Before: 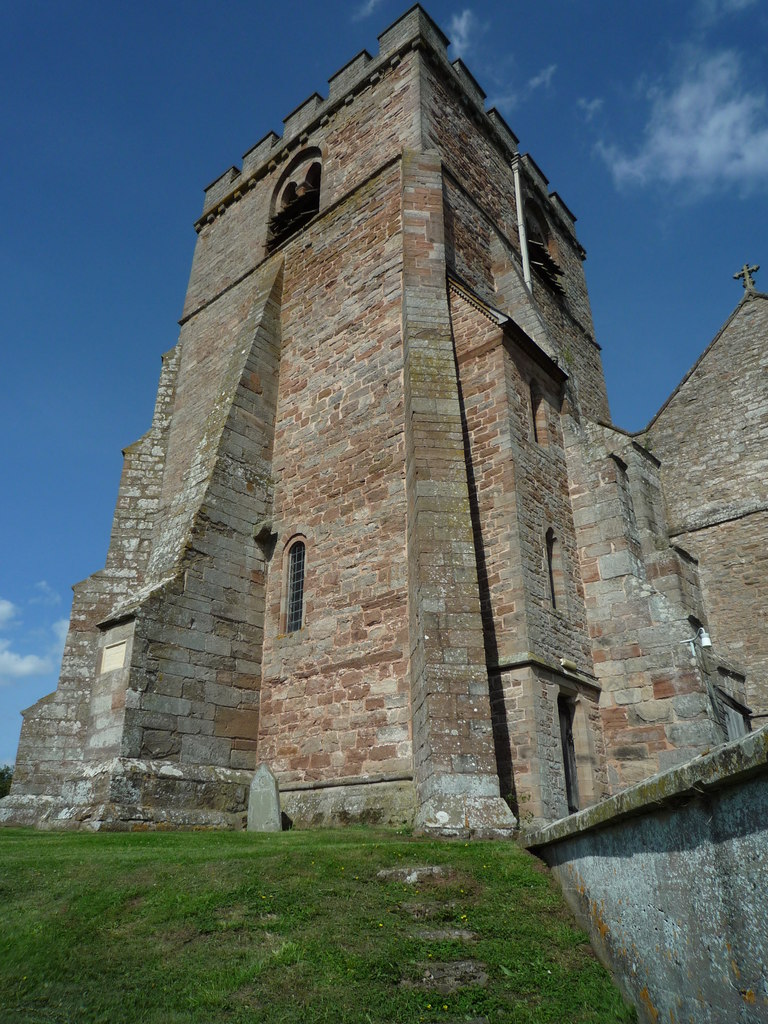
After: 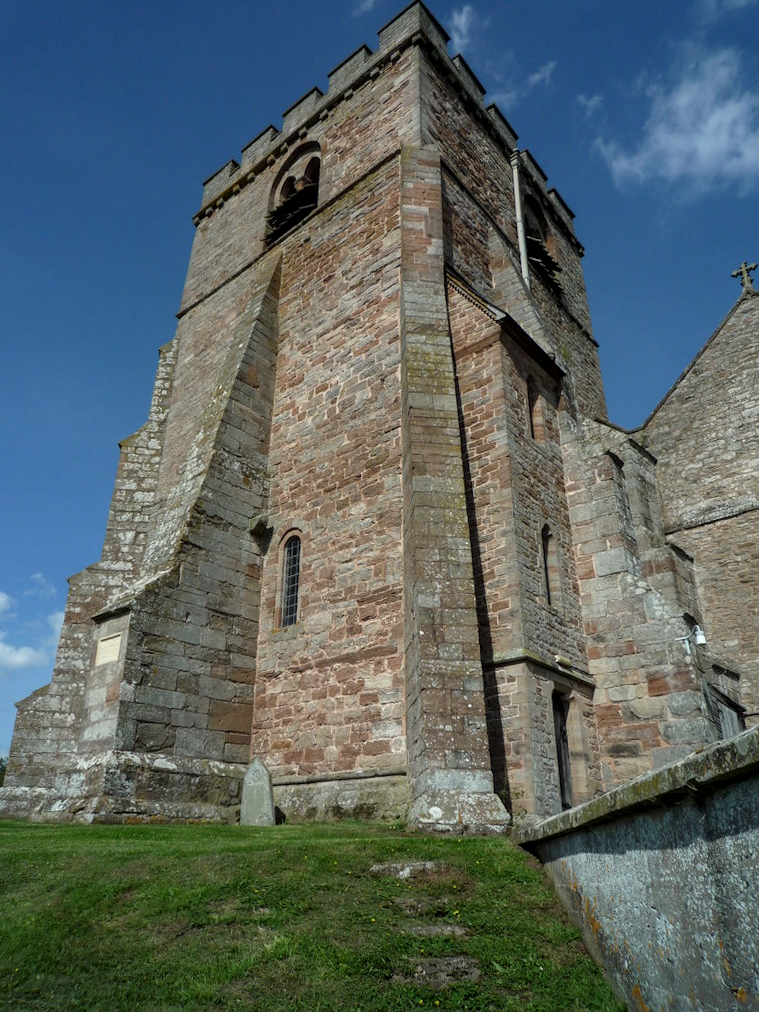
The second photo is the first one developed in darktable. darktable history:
crop and rotate: angle -0.5°
local contrast: on, module defaults
